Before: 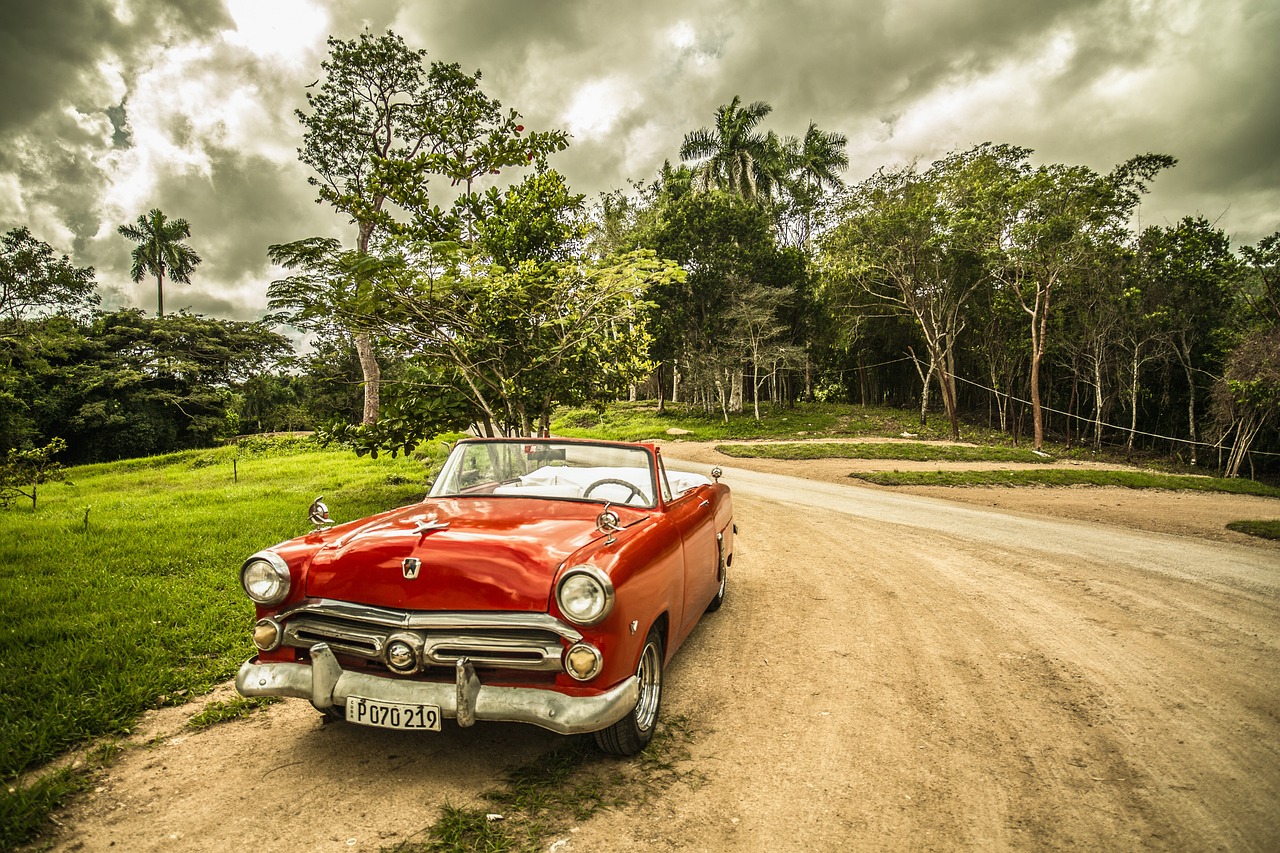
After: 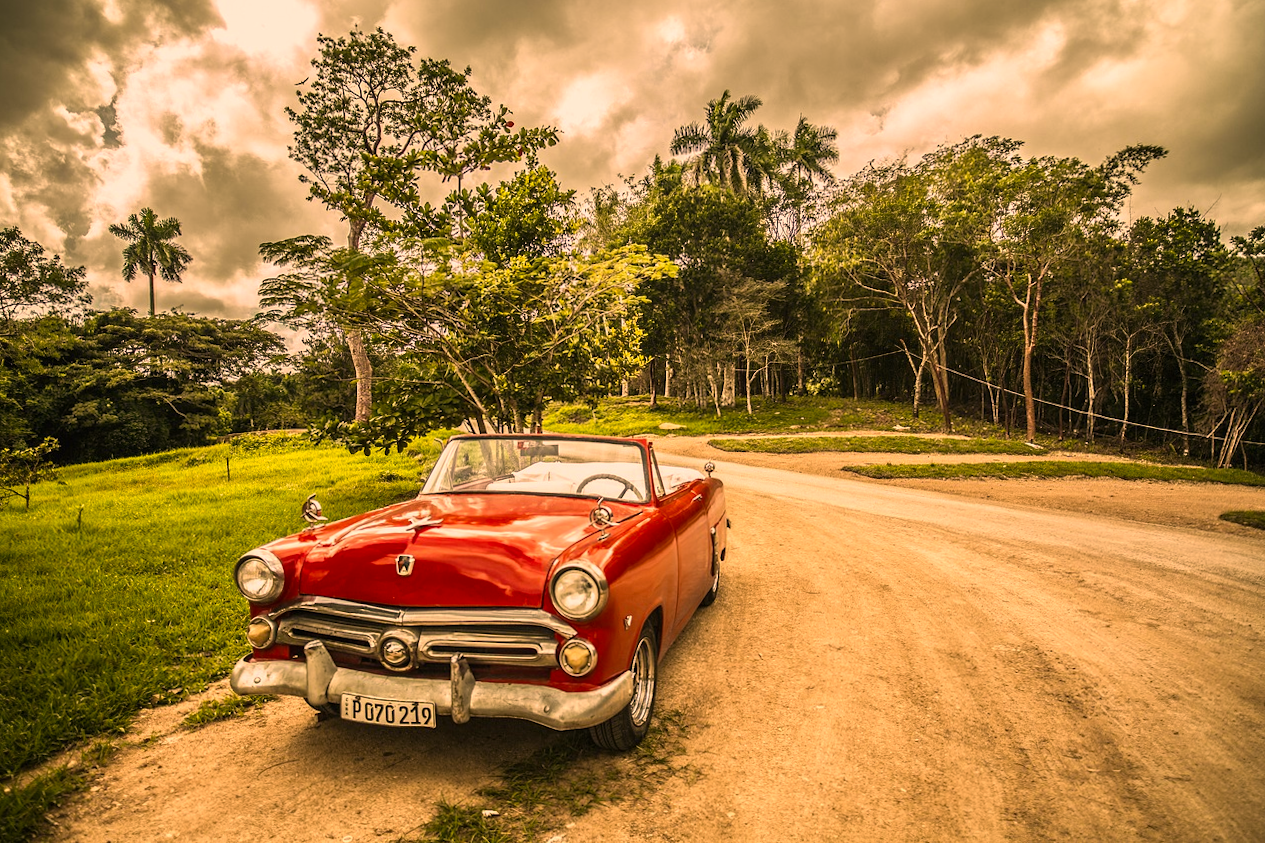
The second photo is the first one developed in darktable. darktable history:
color correction: highlights a* 21.88, highlights b* 22.25
rotate and perspective: rotation -0.45°, automatic cropping original format, crop left 0.008, crop right 0.992, crop top 0.012, crop bottom 0.988
